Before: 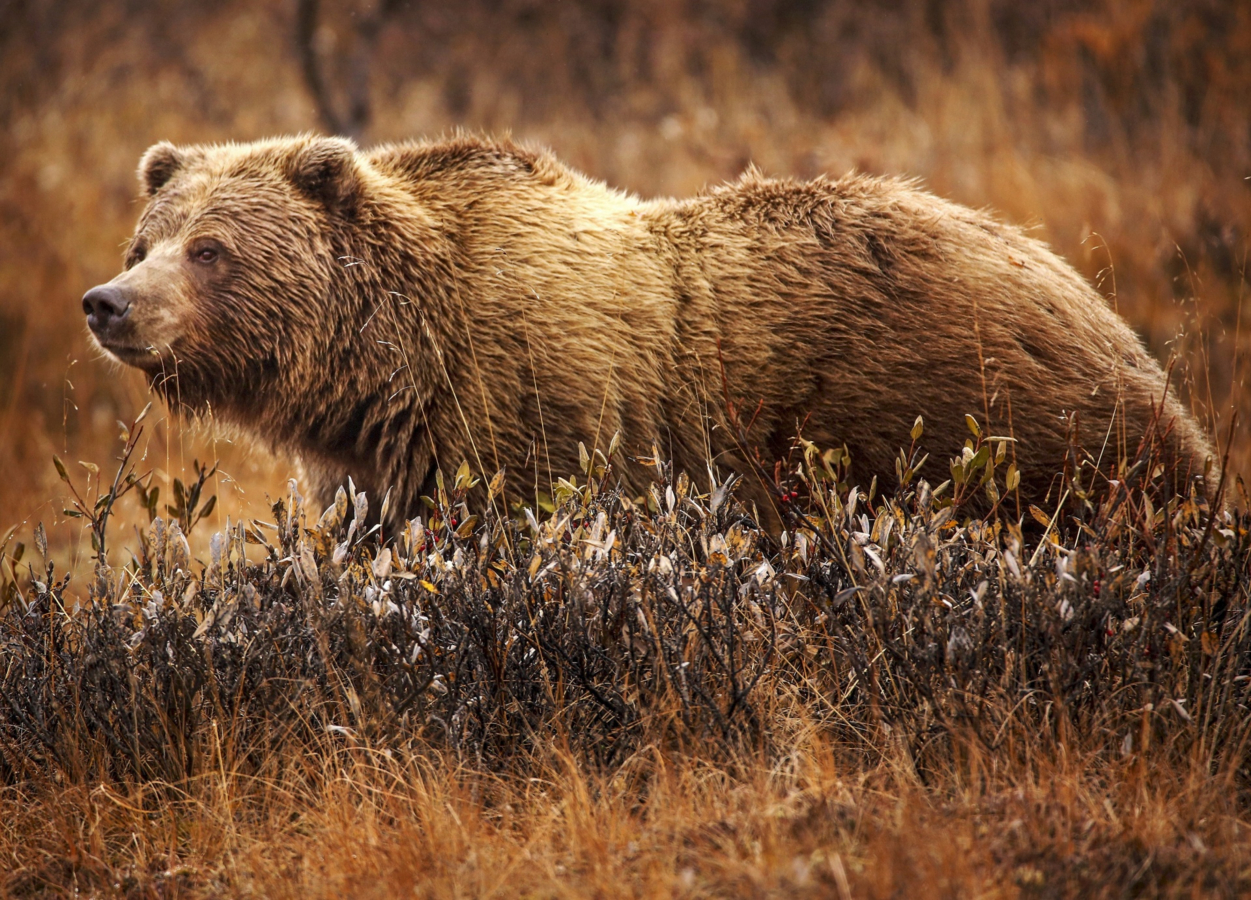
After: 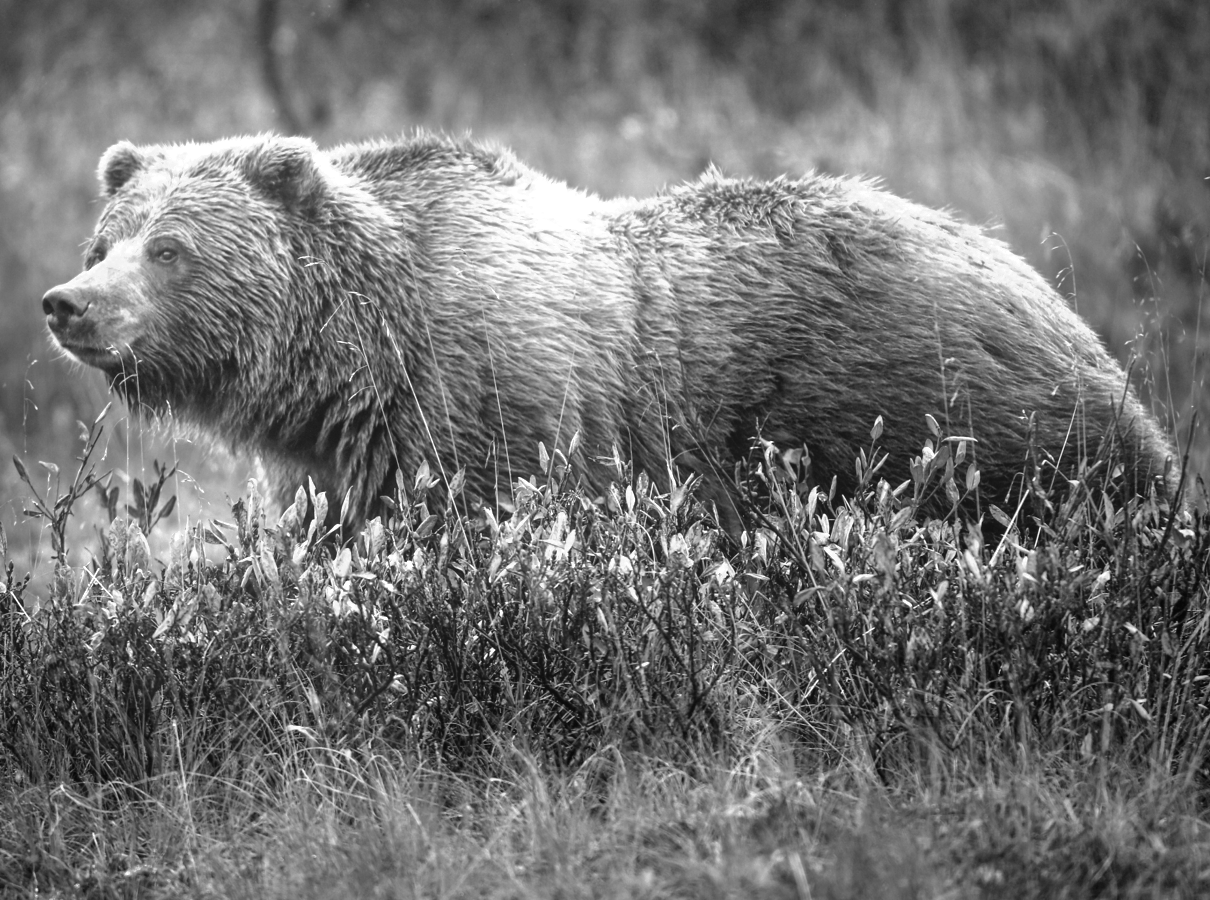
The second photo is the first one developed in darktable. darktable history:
tone equalizer: -8 EV -1.08 EV, -7 EV -1.01 EV, -6 EV -0.867 EV, -5 EV -0.578 EV, -3 EV 0.578 EV, -2 EV 0.867 EV, -1 EV 1.01 EV, +0 EV 1.08 EV, edges refinement/feathering 500, mask exposure compensation -1.57 EV, preserve details no
shadows and highlights: highlights color adjustment 0%, low approximation 0.01, soften with gaussian
crop and rotate: left 3.238%
bloom: threshold 82.5%, strength 16.25%
tone curve: curves: ch0 [(0, 0) (0.004, 0.008) (0.077, 0.156) (0.169, 0.29) (0.774, 0.774) (1, 1)], color space Lab, linked channels, preserve colors none
color zones: curves: ch0 [(0.002, 0.593) (0.143, 0.417) (0.285, 0.541) (0.455, 0.289) (0.608, 0.327) (0.727, 0.283) (0.869, 0.571) (1, 0.603)]; ch1 [(0, 0) (0.143, 0) (0.286, 0) (0.429, 0) (0.571, 0) (0.714, 0) (0.857, 0)]
